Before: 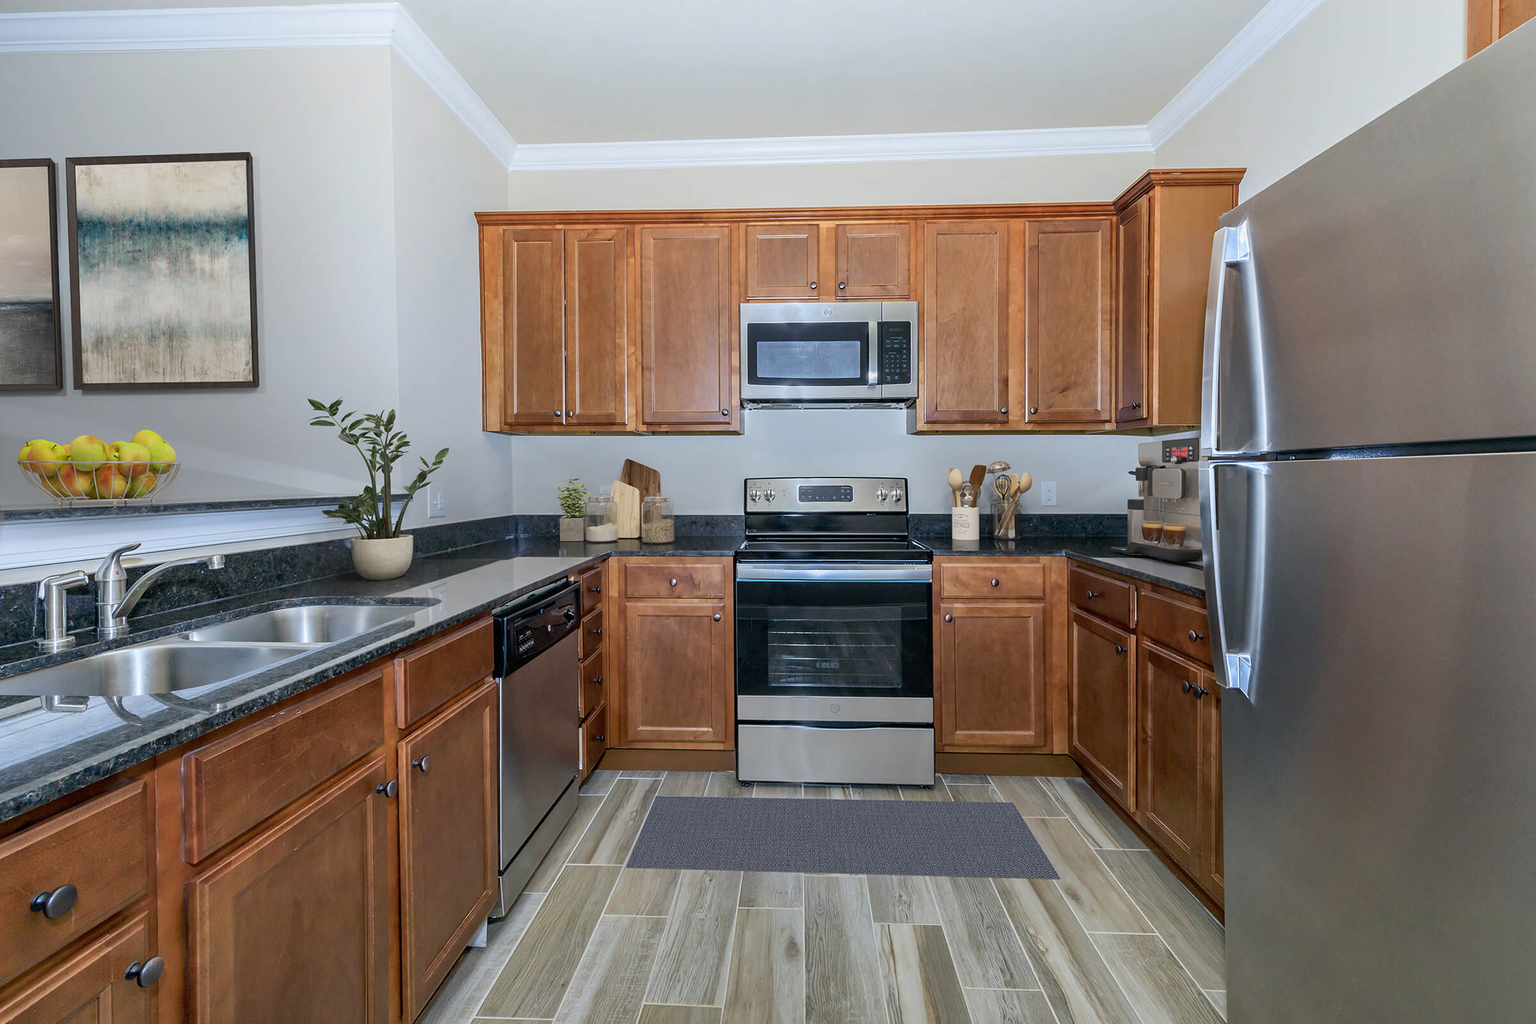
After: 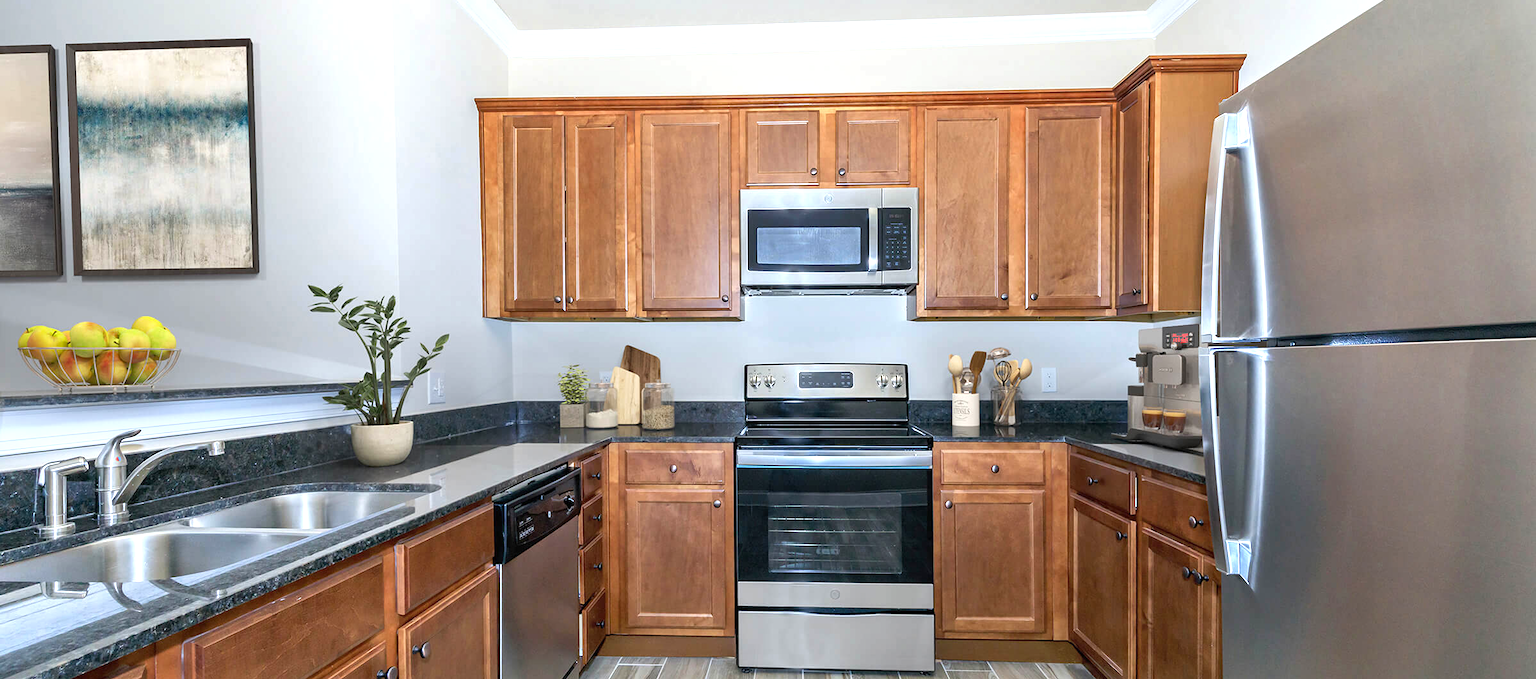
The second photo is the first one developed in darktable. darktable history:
crop: top 11.182%, bottom 22.454%
exposure: black level correction 0, exposure 0.696 EV, compensate highlight preservation false
shadows and highlights: shadows 36.37, highlights -27.24, soften with gaussian
